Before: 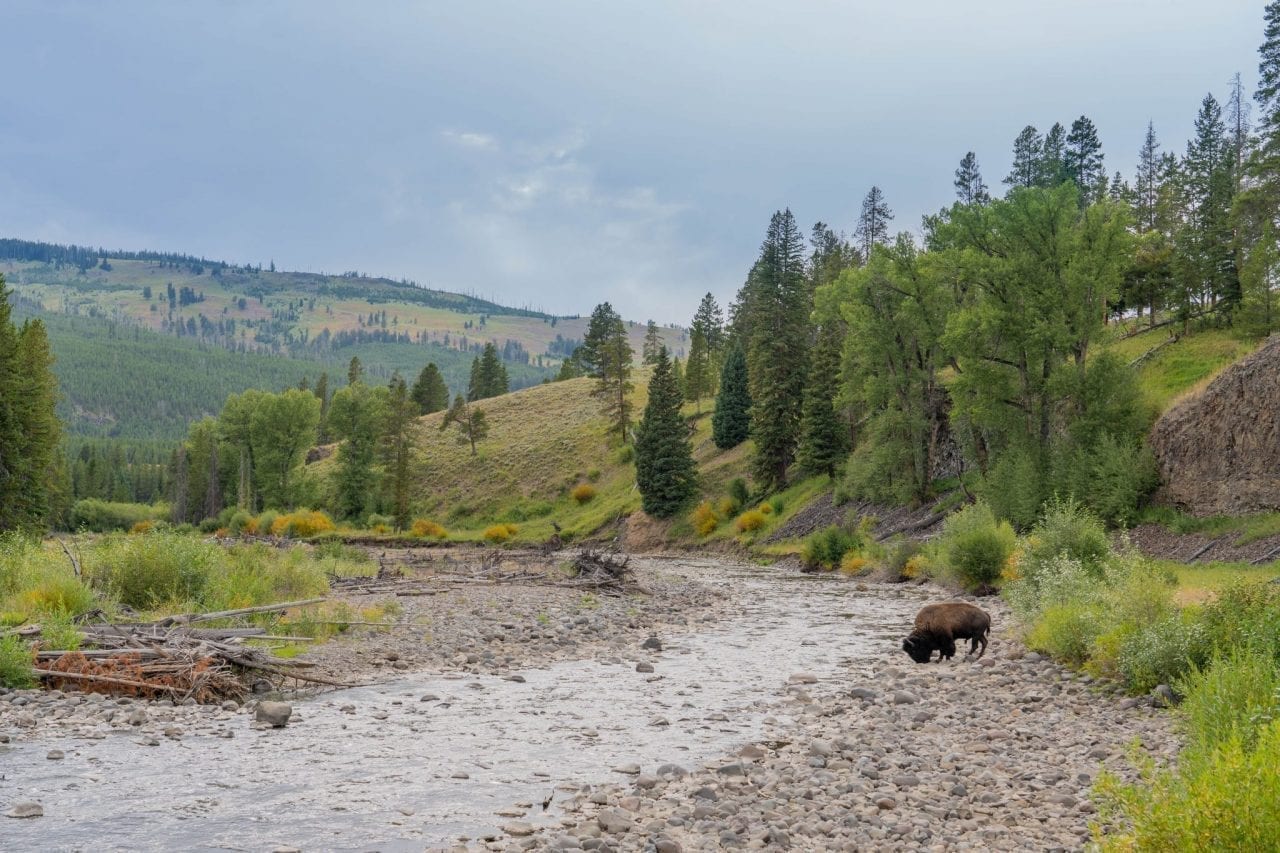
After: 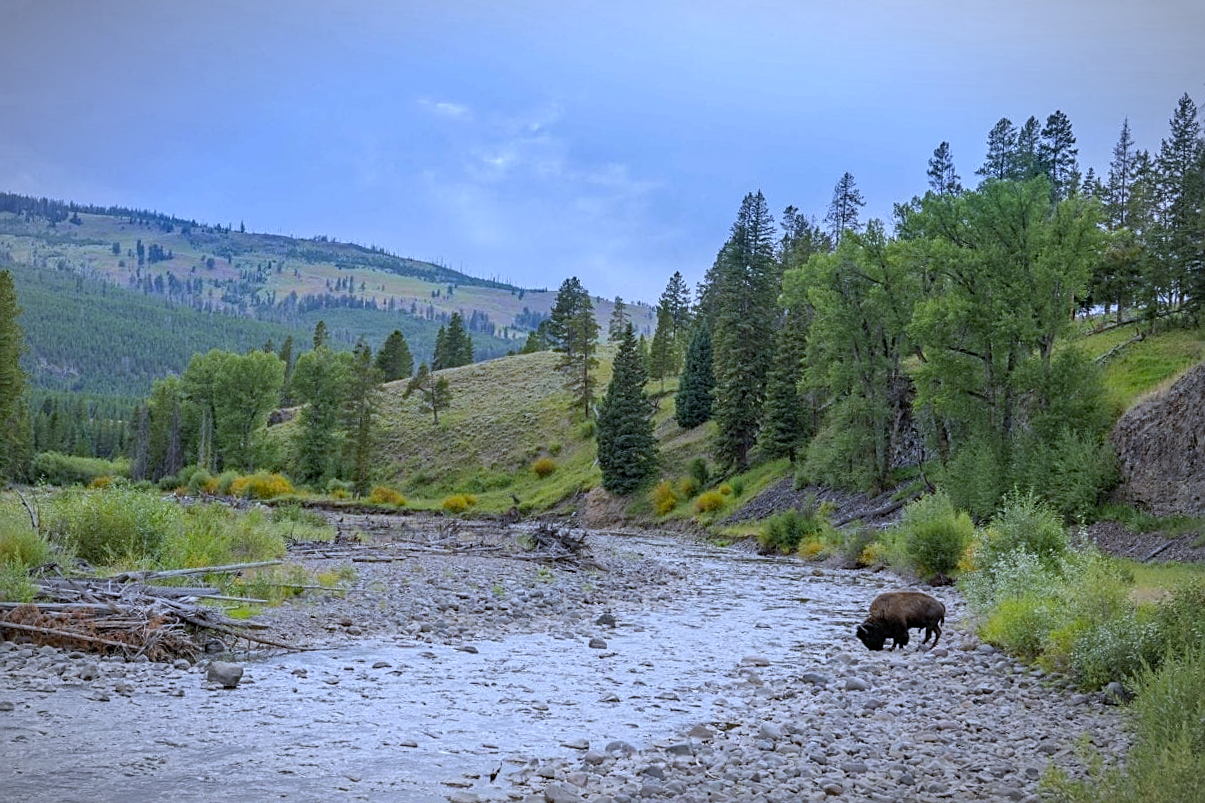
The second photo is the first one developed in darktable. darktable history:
crop and rotate: angle -2.38°
sharpen: on, module defaults
vignetting: fall-off start 87%, automatic ratio true
white balance: red 0.871, blue 1.249
haze removal: compatibility mode true, adaptive false
